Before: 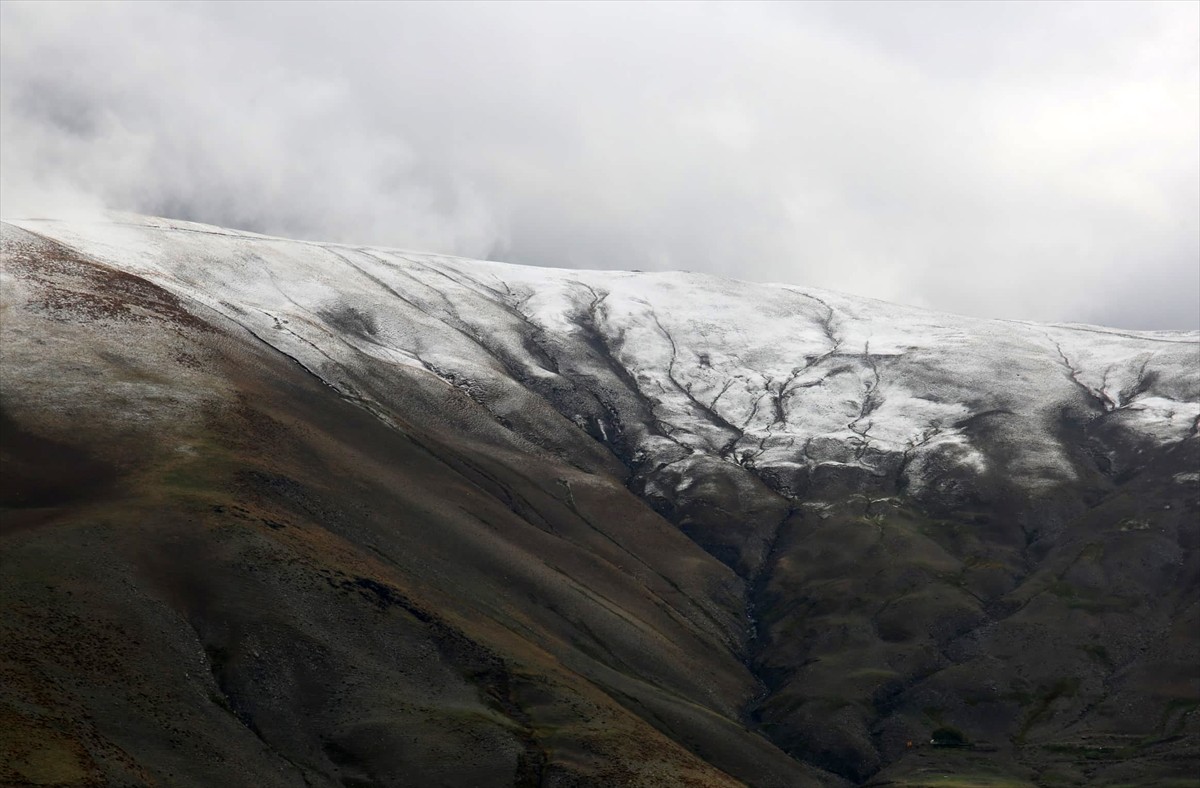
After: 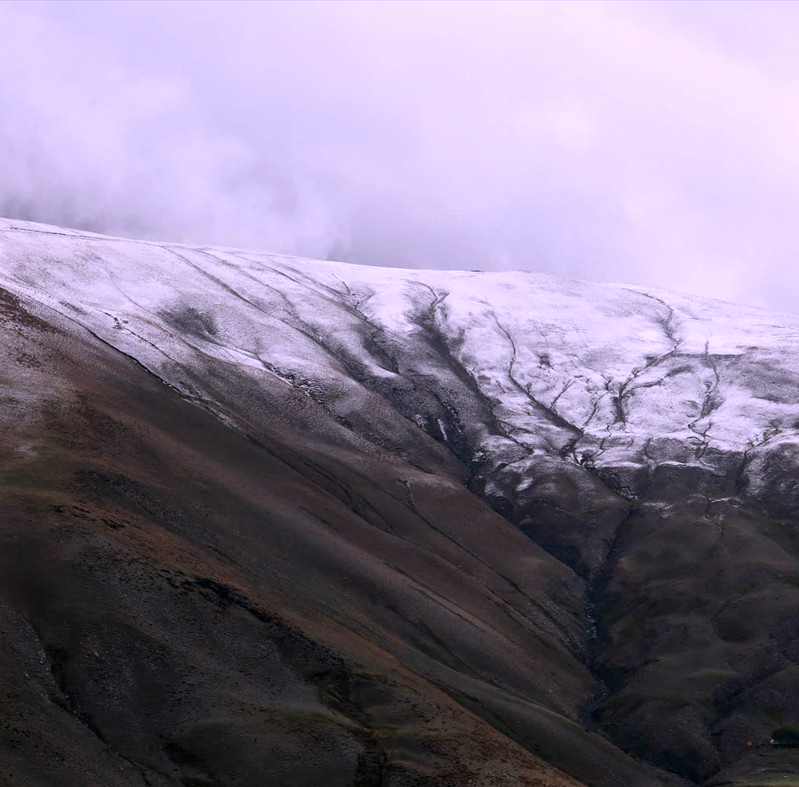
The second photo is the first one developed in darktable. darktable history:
crop and rotate: left 13.409%, right 19.924%
color correction: highlights a* 15.03, highlights b* -25.07
